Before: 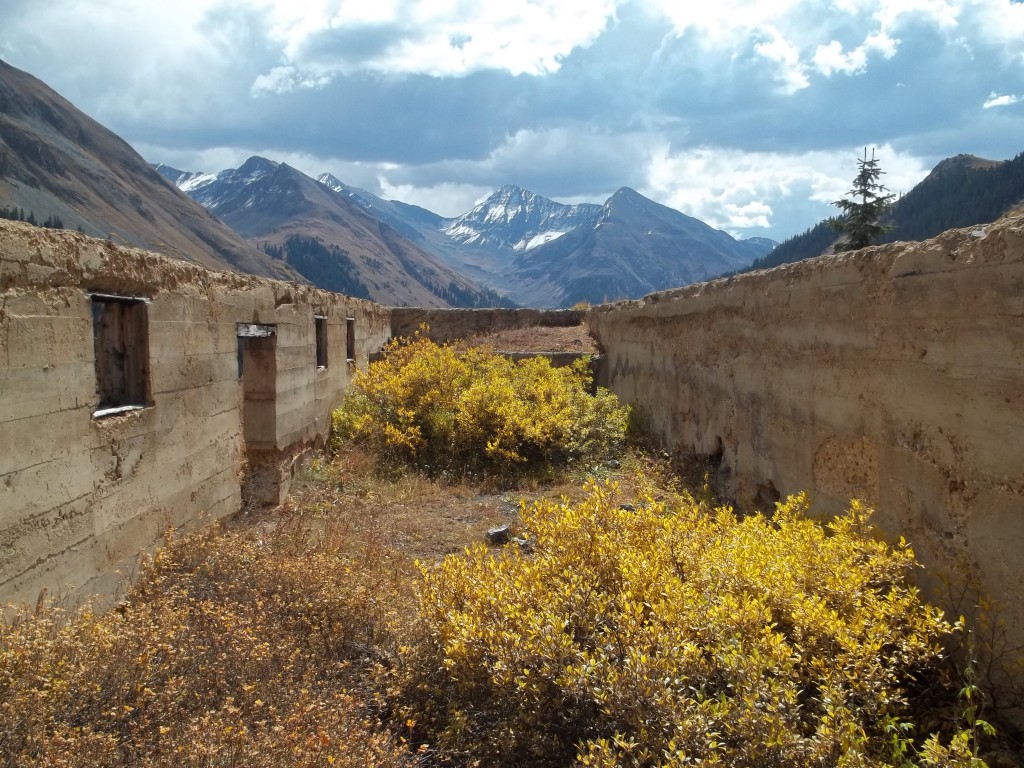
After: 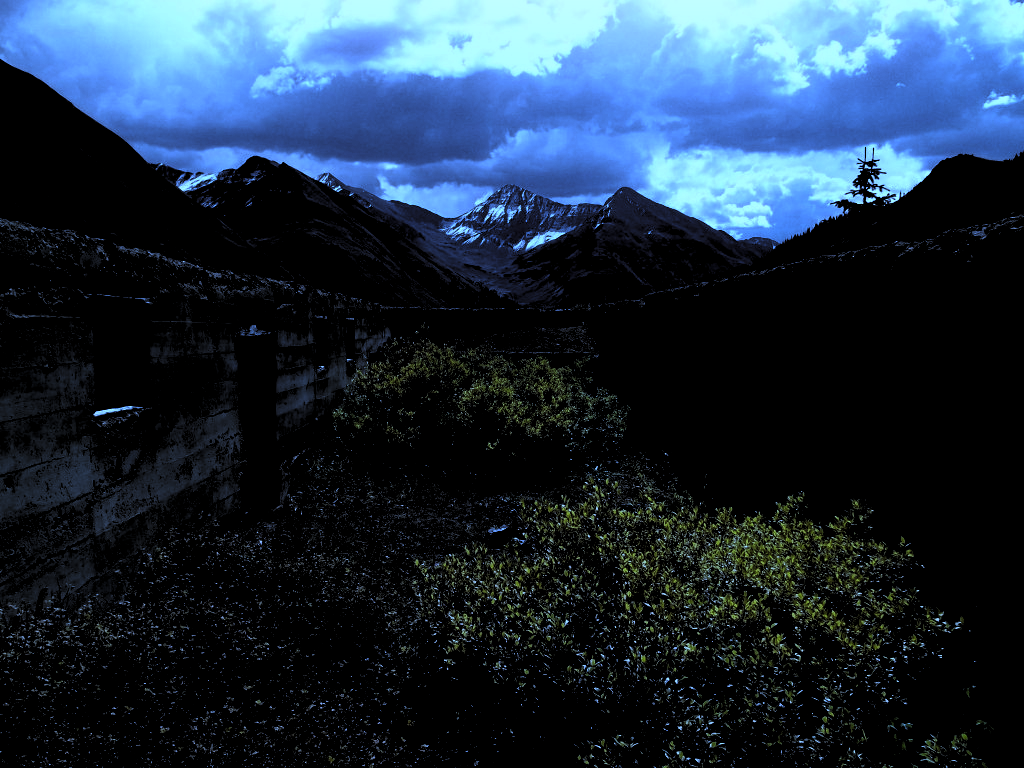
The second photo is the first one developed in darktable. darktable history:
color calibration: x 0.37, y 0.382, temperature 4313.32 K
levels: levels [0.514, 0.759, 1]
white balance: red 0.766, blue 1.537
shadows and highlights: shadows -24.28, highlights 49.77, soften with gaussian
